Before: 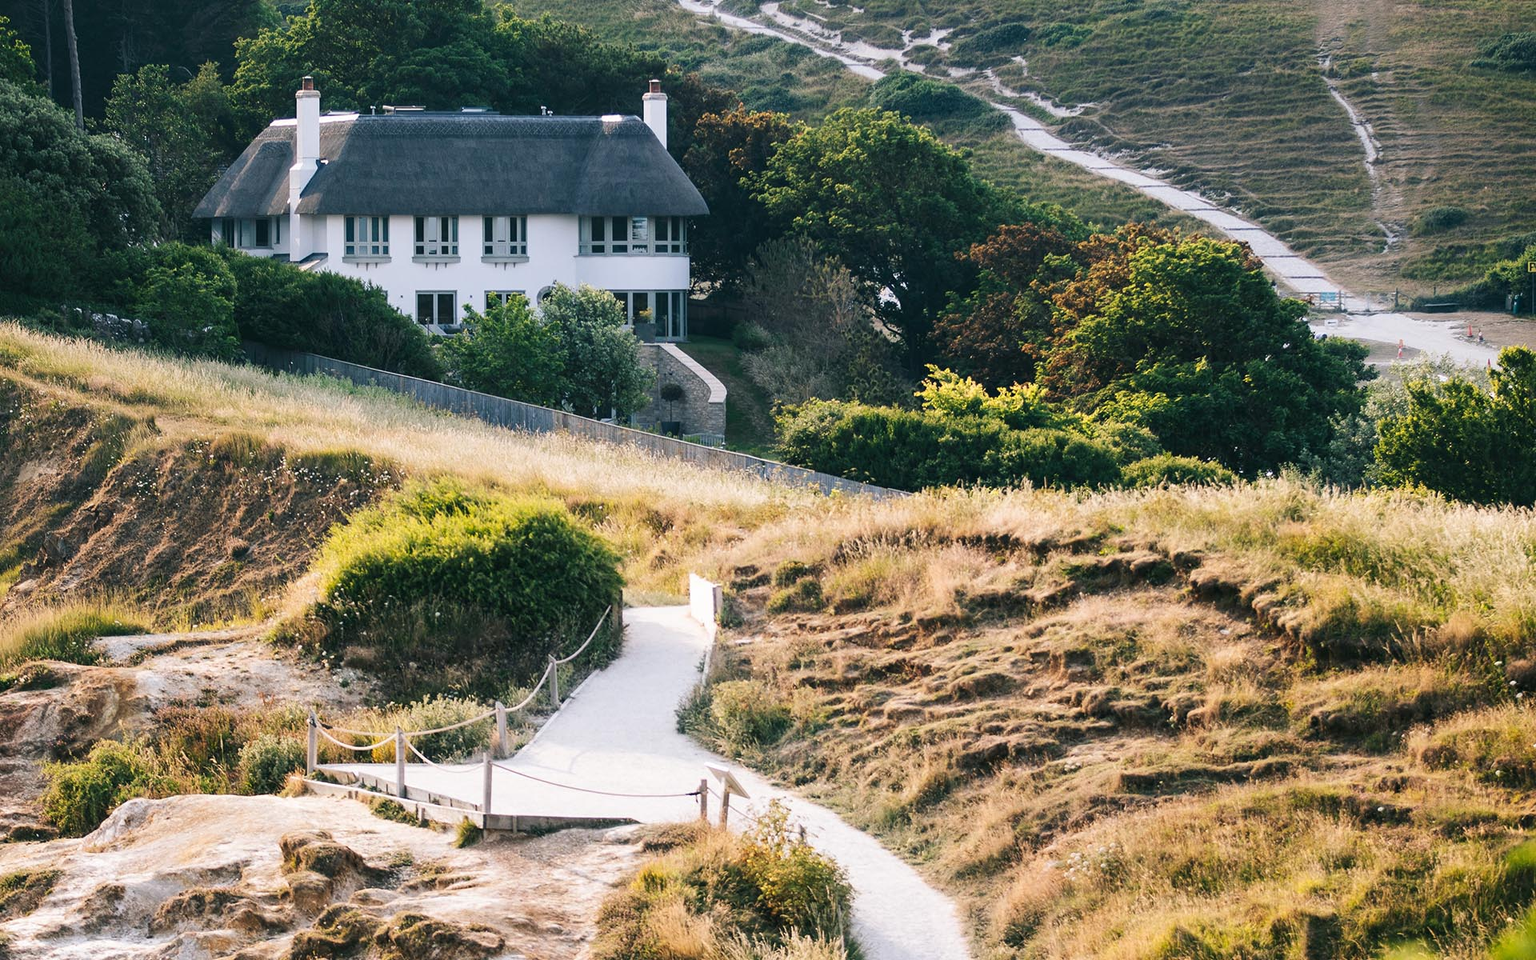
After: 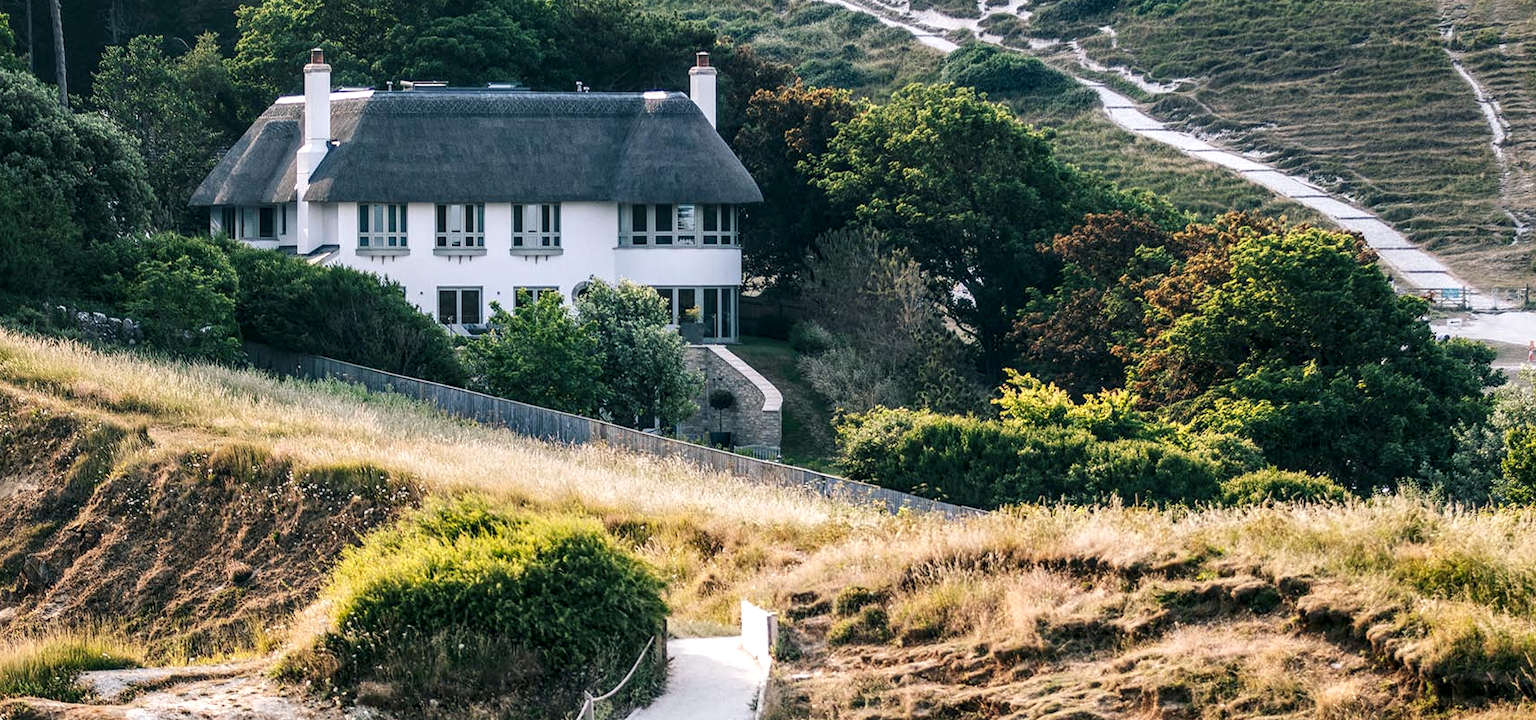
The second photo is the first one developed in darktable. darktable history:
local contrast: highlights 25%, detail 150%
crop: left 1.509%, top 3.452%, right 7.696%, bottom 28.452%
